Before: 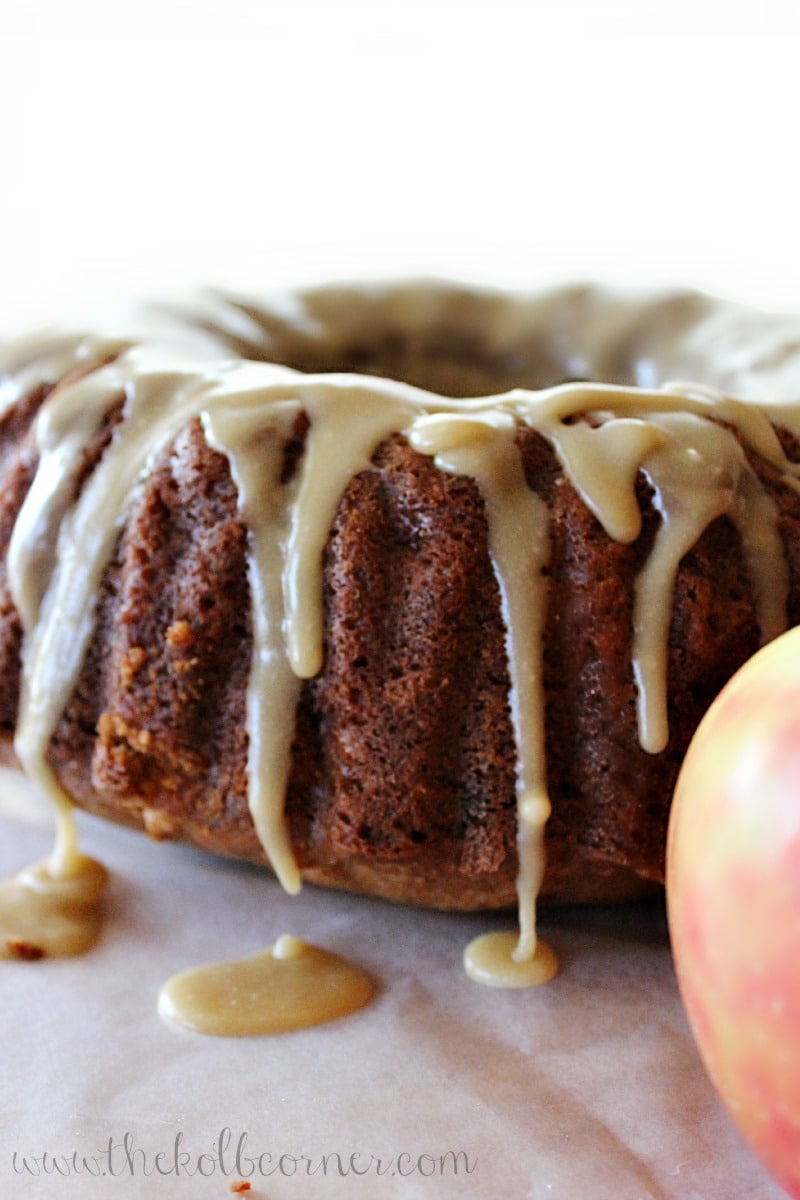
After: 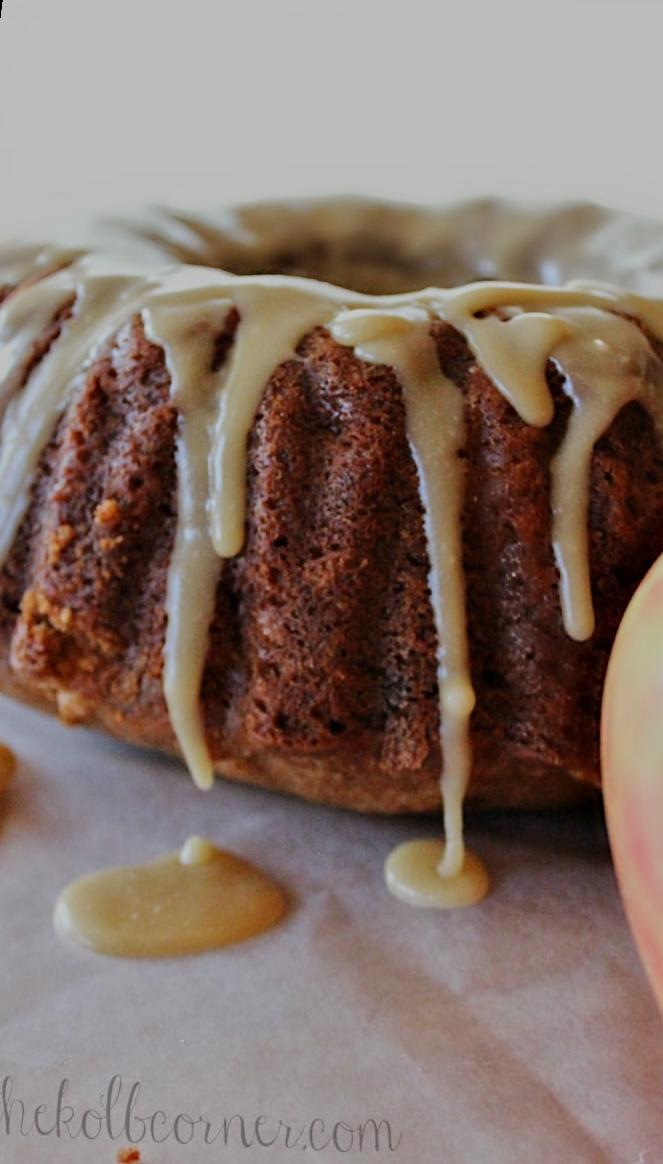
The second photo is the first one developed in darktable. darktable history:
tone equalizer: -8 EV -0.002 EV, -7 EV 0.005 EV, -6 EV -0.008 EV, -5 EV 0.007 EV, -4 EV -0.042 EV, -3 EV -0.233 EV, -2 EV -0.662 EV, -1 EV -0.983 EV, +0 EV -0.969 EV, smoothing diameter 2%, edges refinement/feathering 20, mask exposure compensation -1.57 EV, filter diffusion 5
rotate and perspective: rotation 0.72°, lens shift (vertical) -0.352, lens shift (horizontal) -0.051, crop left 0.152, crop right 0.859, crop top 0.019, crop bottom 0.964
